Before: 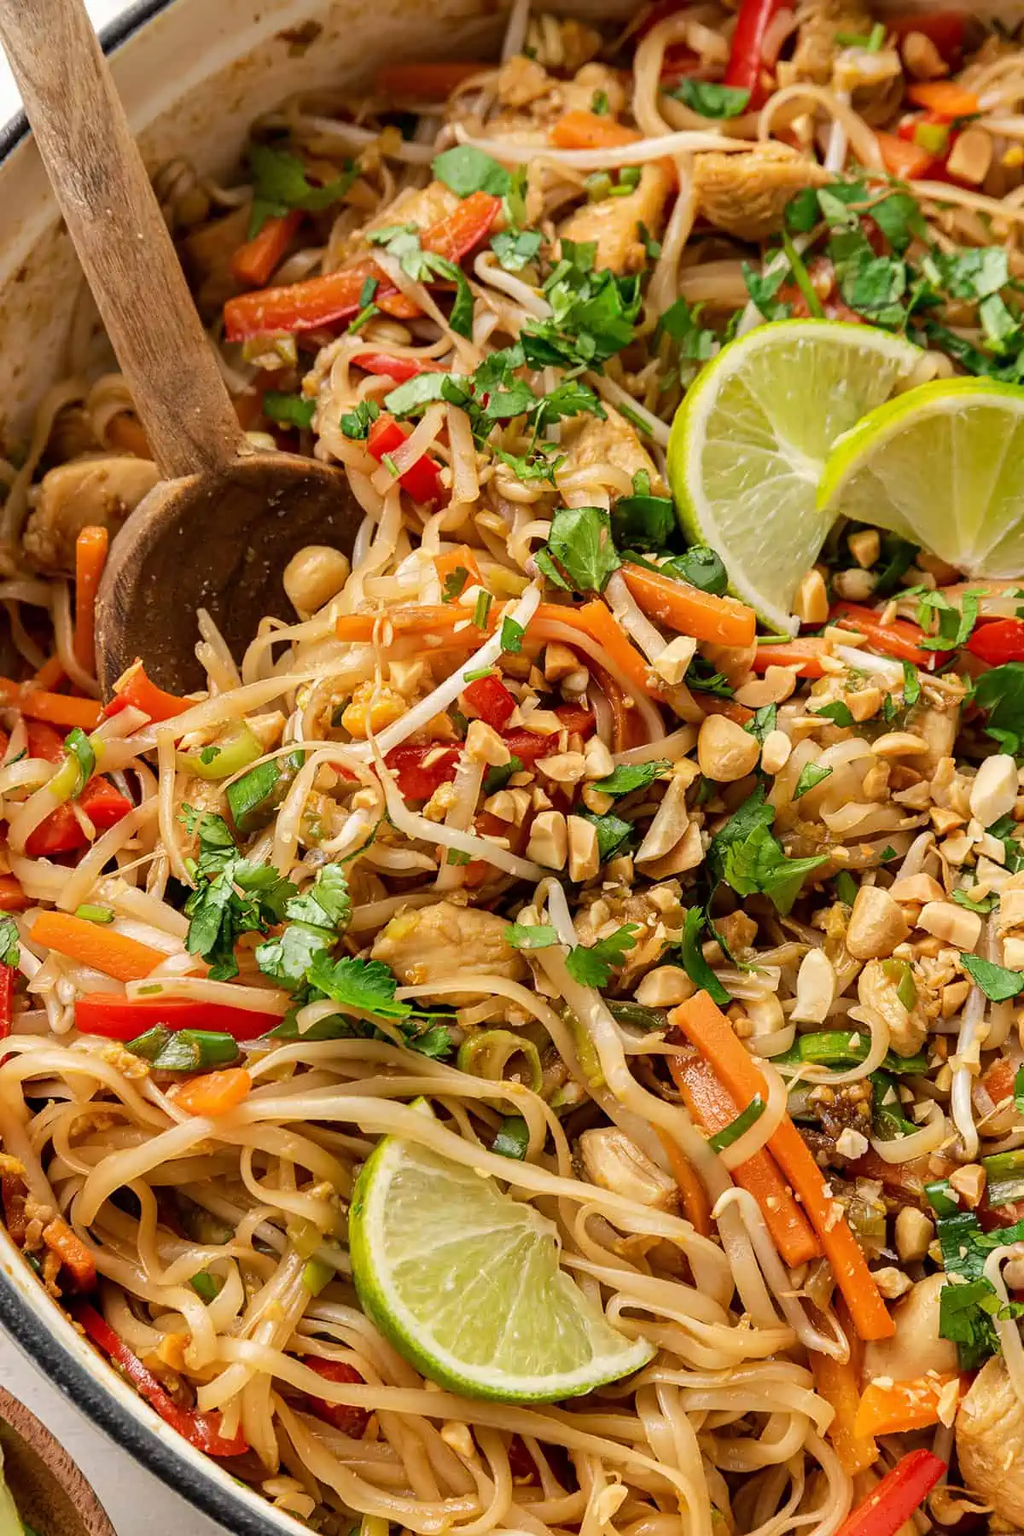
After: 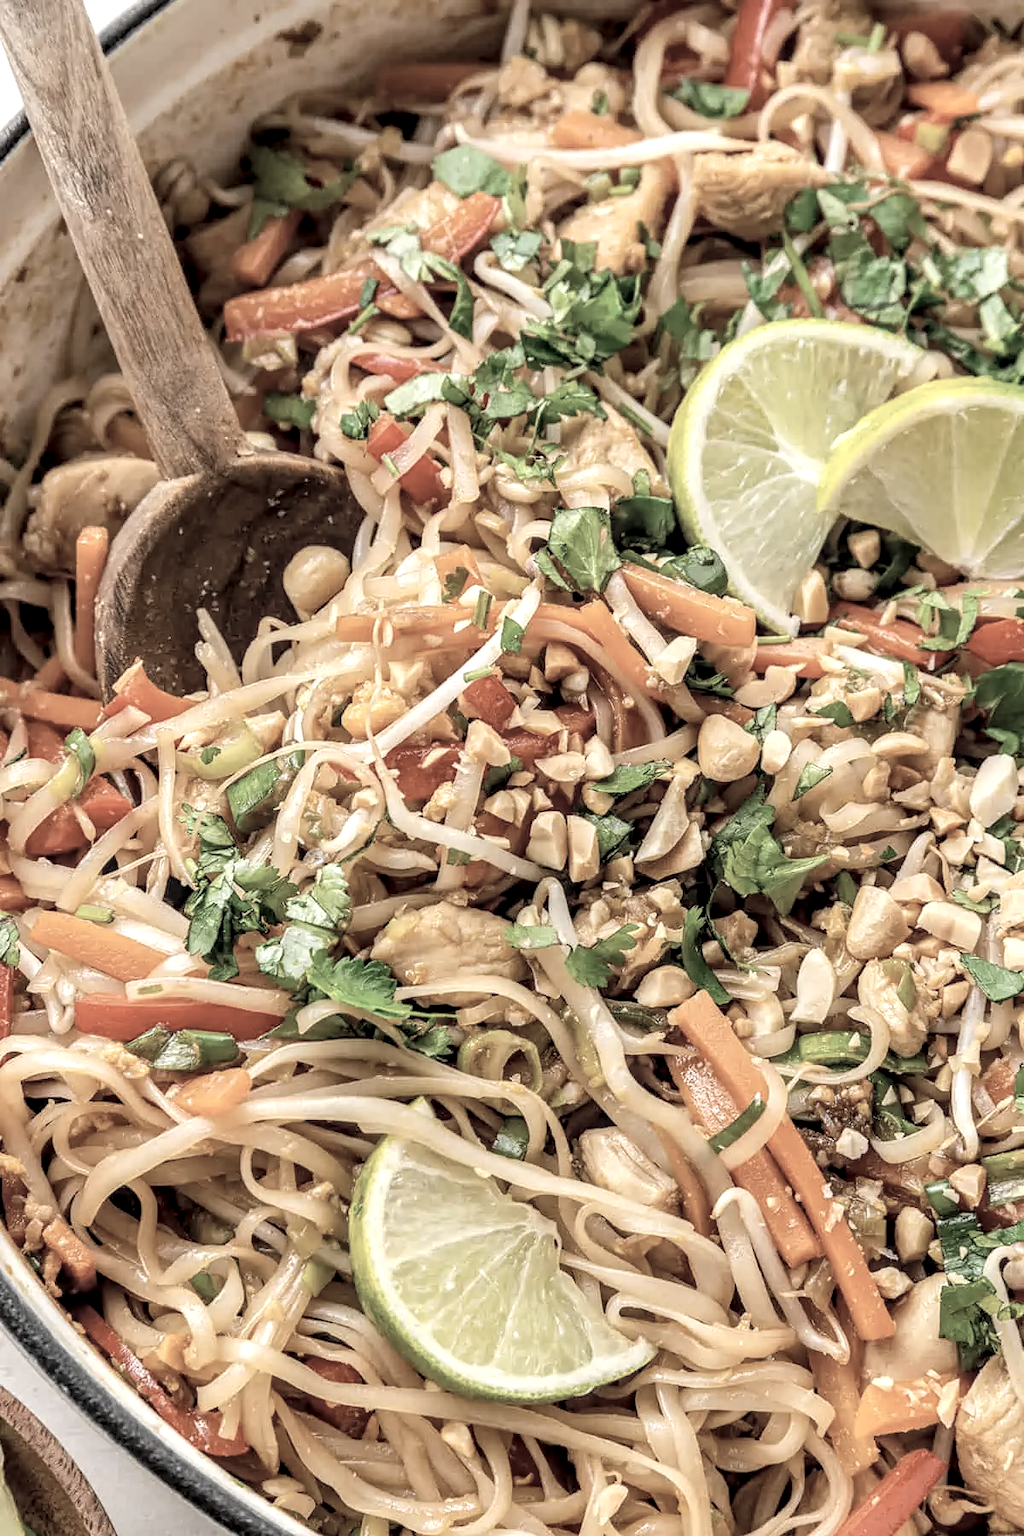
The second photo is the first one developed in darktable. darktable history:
contrast brightness saturation: brightness 0.189, saturation -0.513
local contrast: detail 160%
